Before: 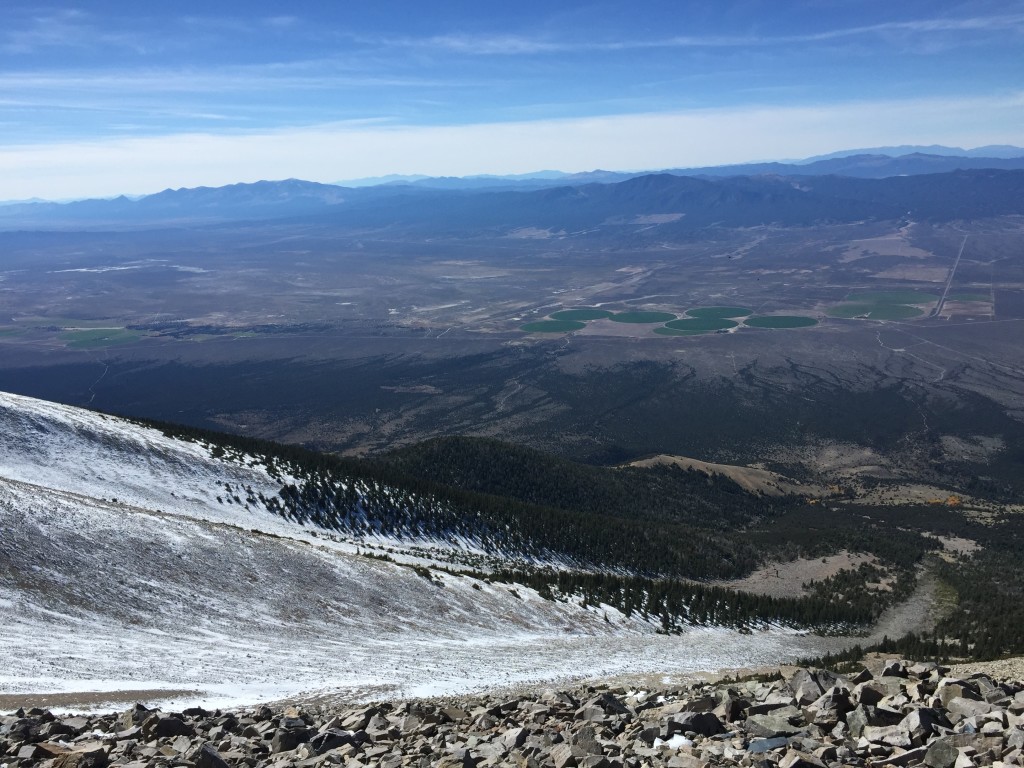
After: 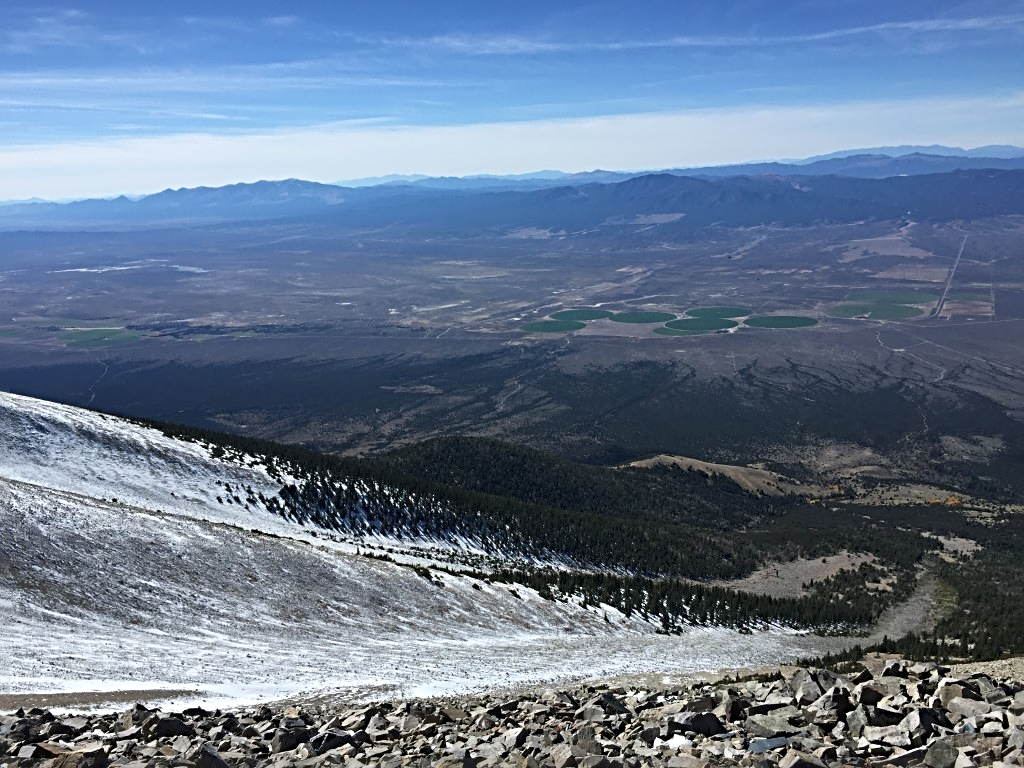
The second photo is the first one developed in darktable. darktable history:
sharpen: radius 3.95
